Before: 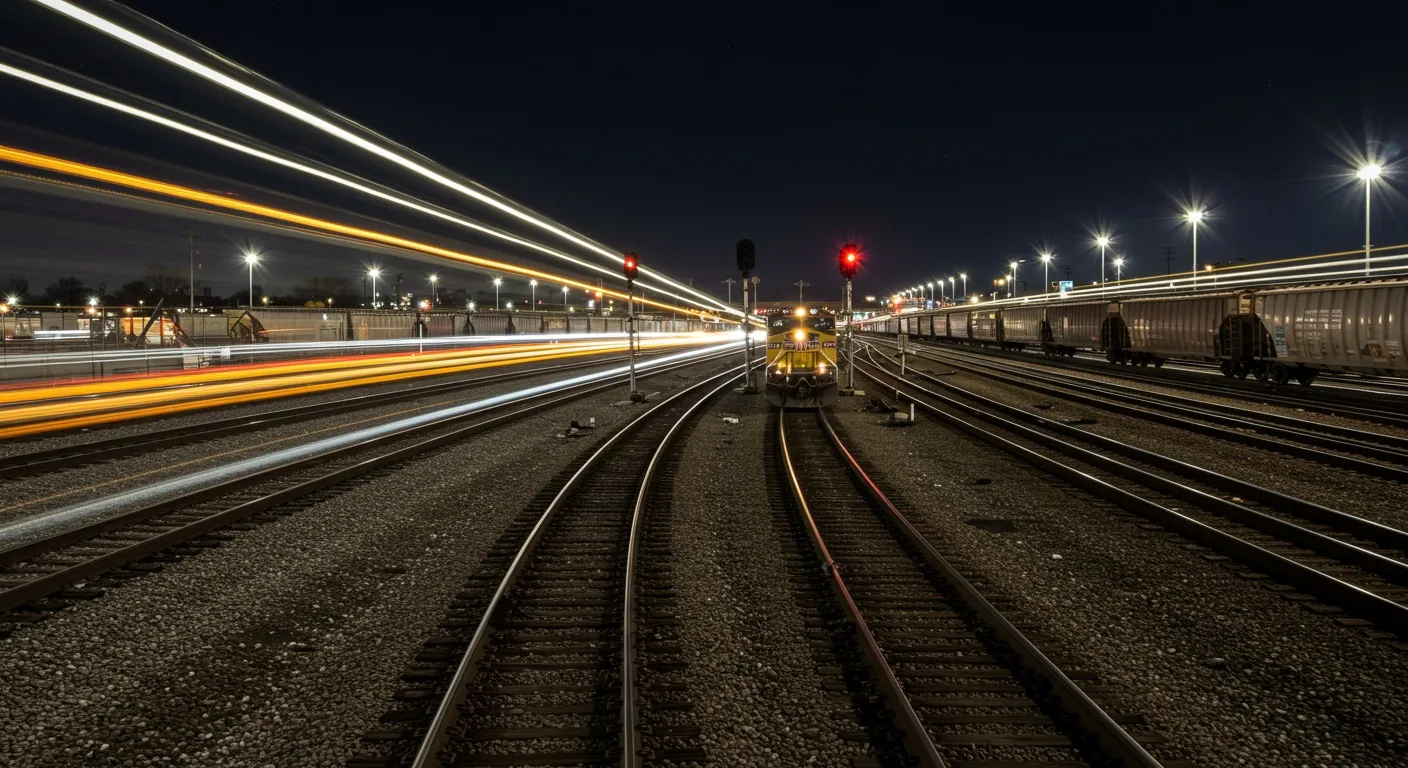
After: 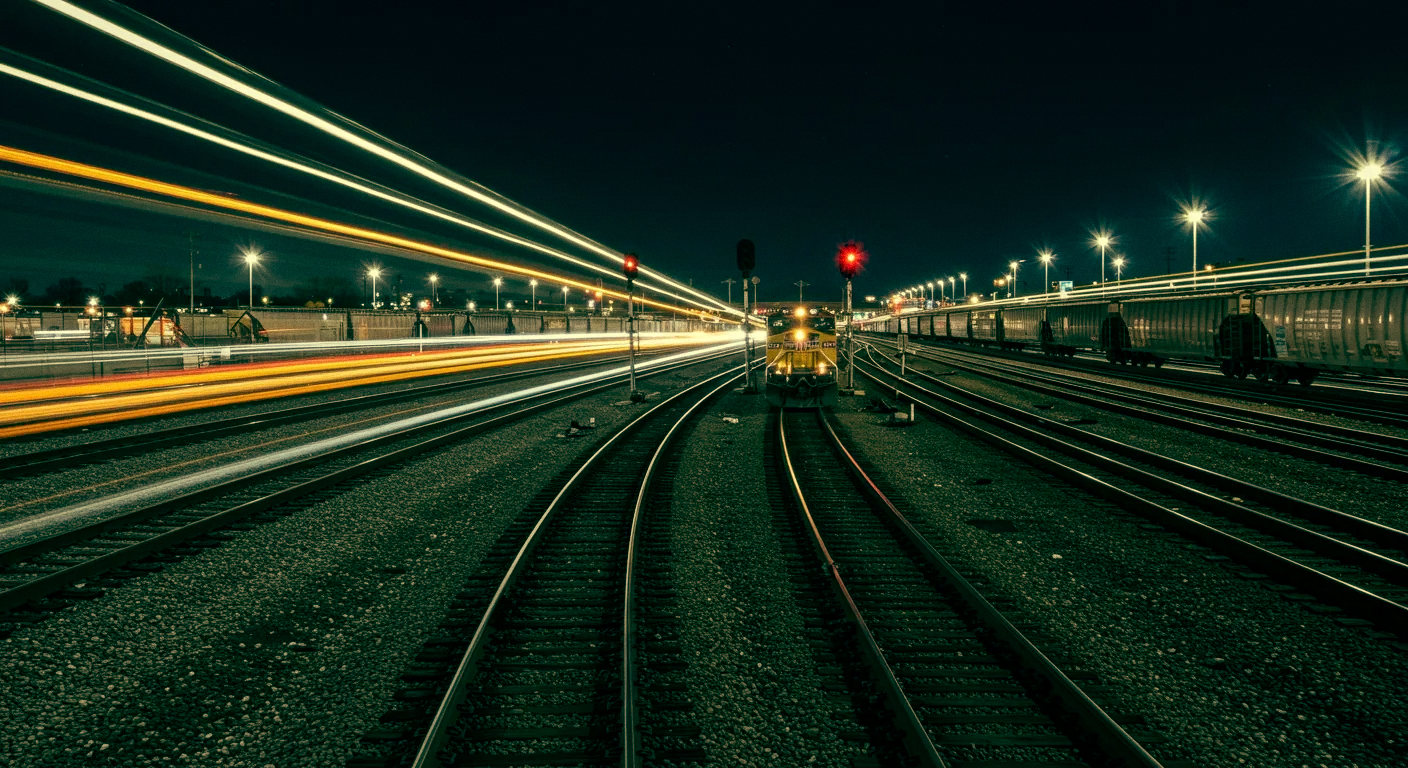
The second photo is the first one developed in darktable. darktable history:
color balance: mode lift, gamma, gain (sRGB), lift [1, 0.69, 1, 1], gamma [1, 1.482, 1, 1], gain [1, 1, 1, 0.802]
grain: coarseness 7.08 ISO, strength 21.67%, mid-tones bias 59.58%
